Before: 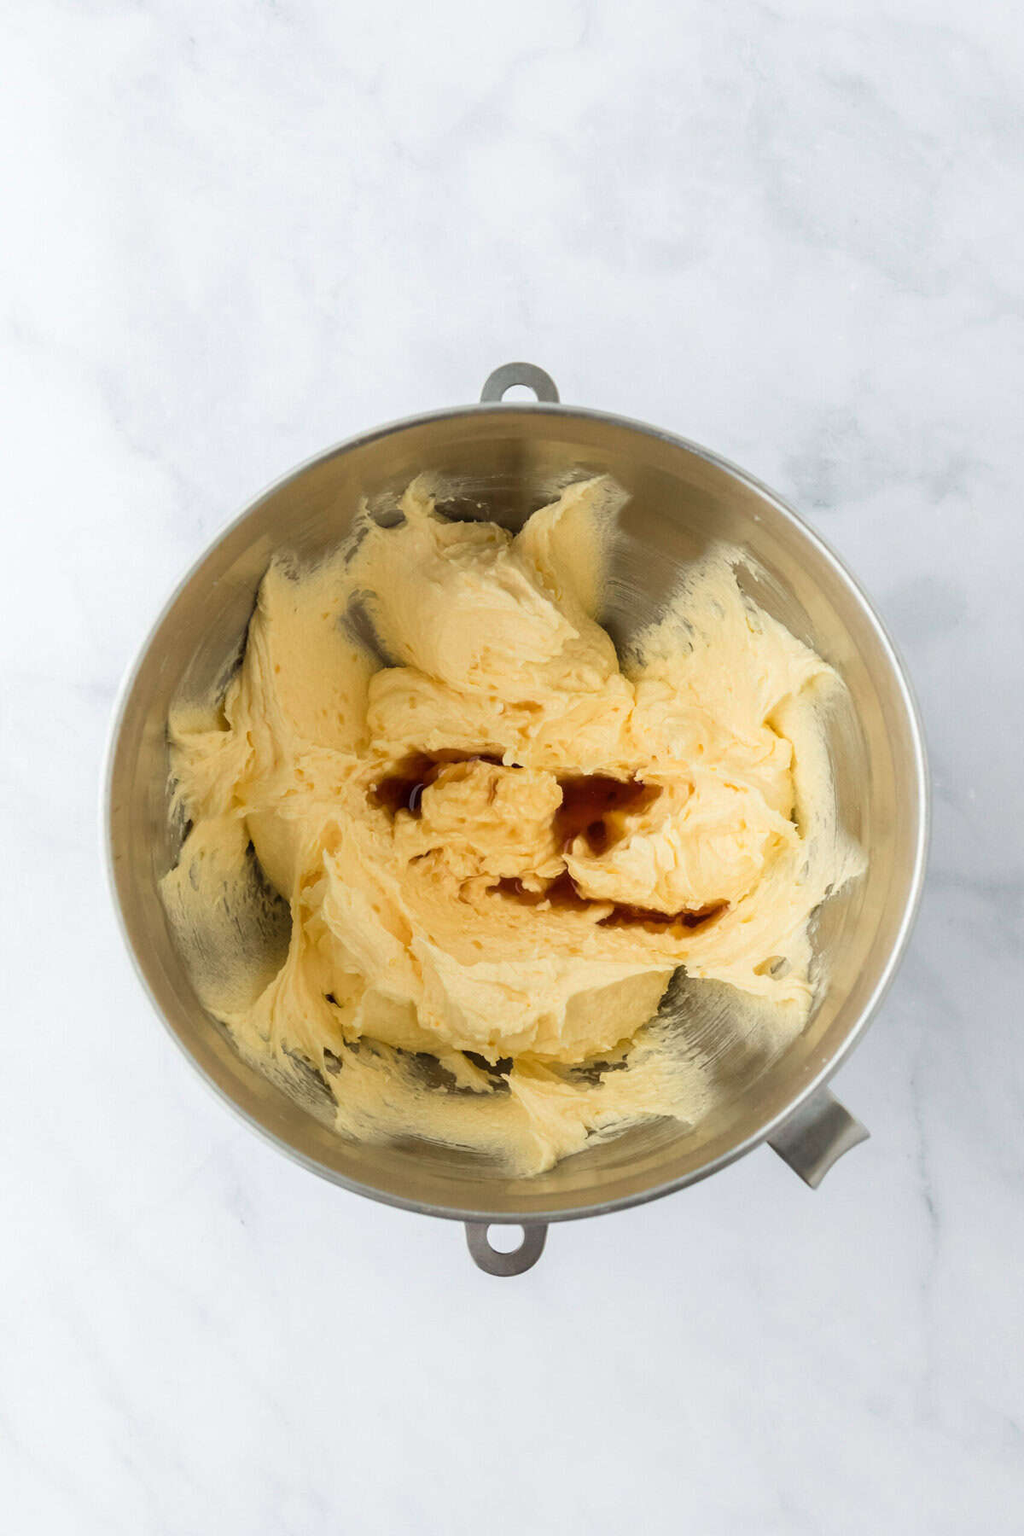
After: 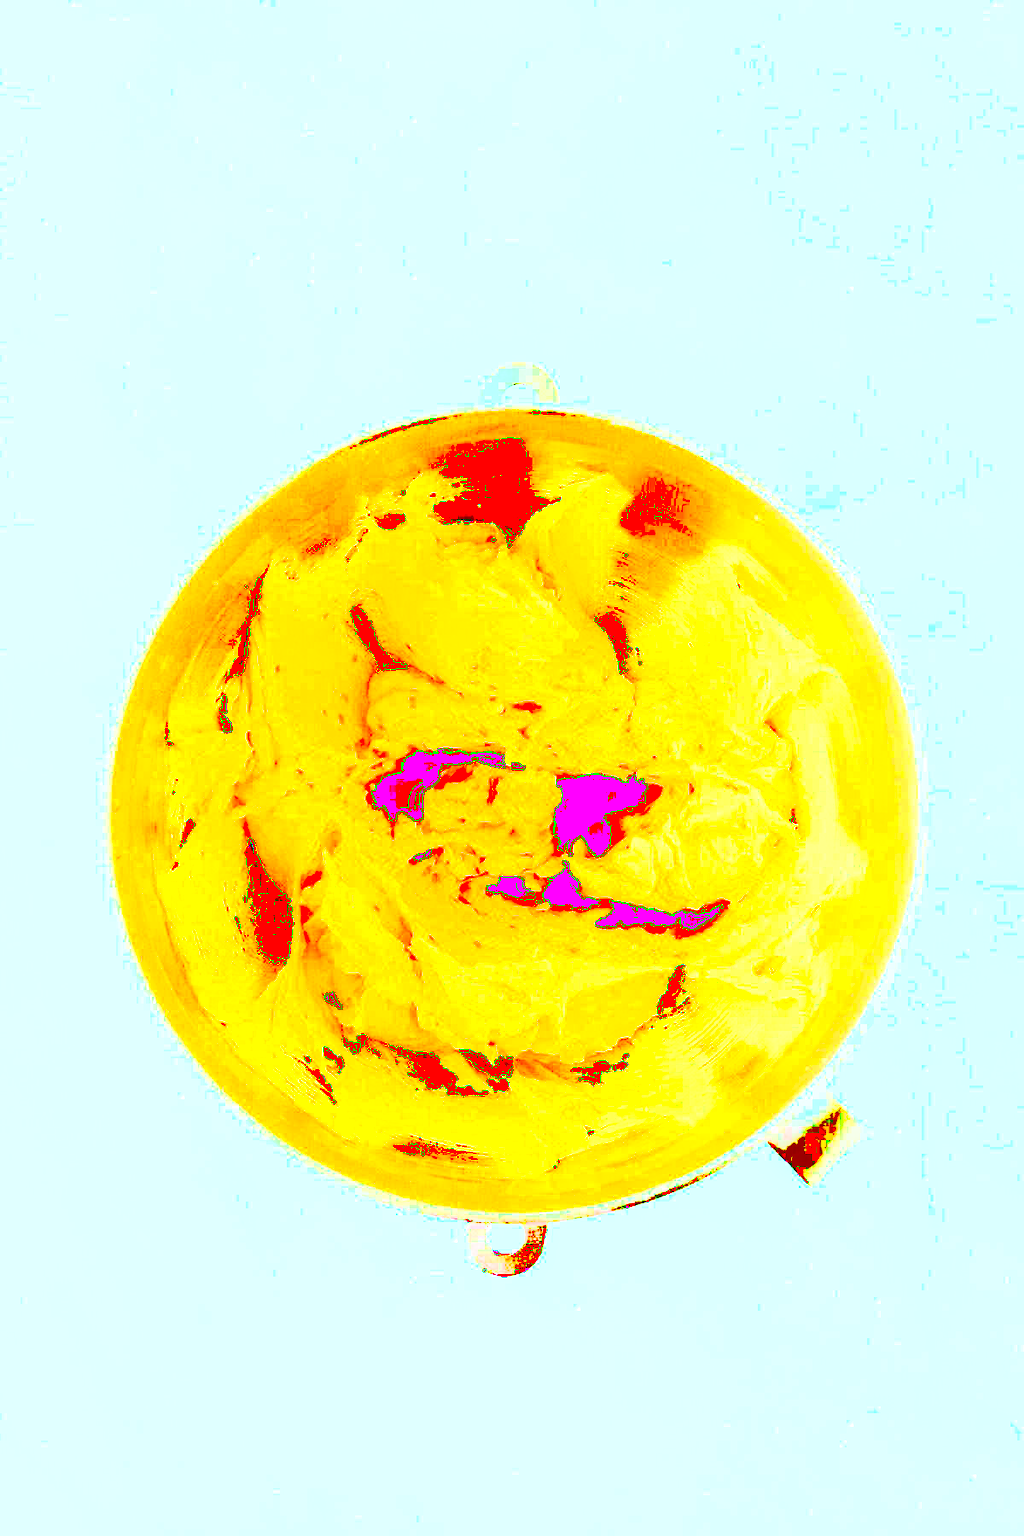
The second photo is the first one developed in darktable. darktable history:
tone curve: curves: ch0 [(0, 0) (0.071, 0.047) (0.266, 0.26) (0.491, 0.552) (0.753, 0.818) (1, 0.983)]; ch1 [(0, 0) (0.346, 0.307) (0.408, 0.369) (0.463, 0.443) (0.482, 0.493) (0.502, 0.5) (0.517, 0.518) (0.546, 0.576) (0.588, 0.643) (0.651, 0.709) (1, 1)]; ch2 [(0, 0) (0.346, 0.34) (0.434, 0.46) (0.485, 0.494) (0.5, 0.494) (0.517, 0.503) (0.535, 0.545) (0.583, 0.624) (0.625, 0.678) (1, 1)], color space Lab, independent channels, preserve colors none
local contrast: on, module defaults
color correction: highlights a* -11.62, highlights b* -15.69
tone equalizer: -8 EV 0.013 EV, -7 EV -0.026 EV, -6 EV 0.031 EV, -5 EV 0.031 EV, -4 EV 0.237 EV, -3 EV 0.649 EV, -2 EV 0.563 EV, -1 EV 0.207 EV, +0 EV 0.017 EV
exposure: black level correction 0.1, exposure 2.955 EV, compensate highlight preservation false
contrast brightness saturation: contrast 0.92, brightness 0.19
